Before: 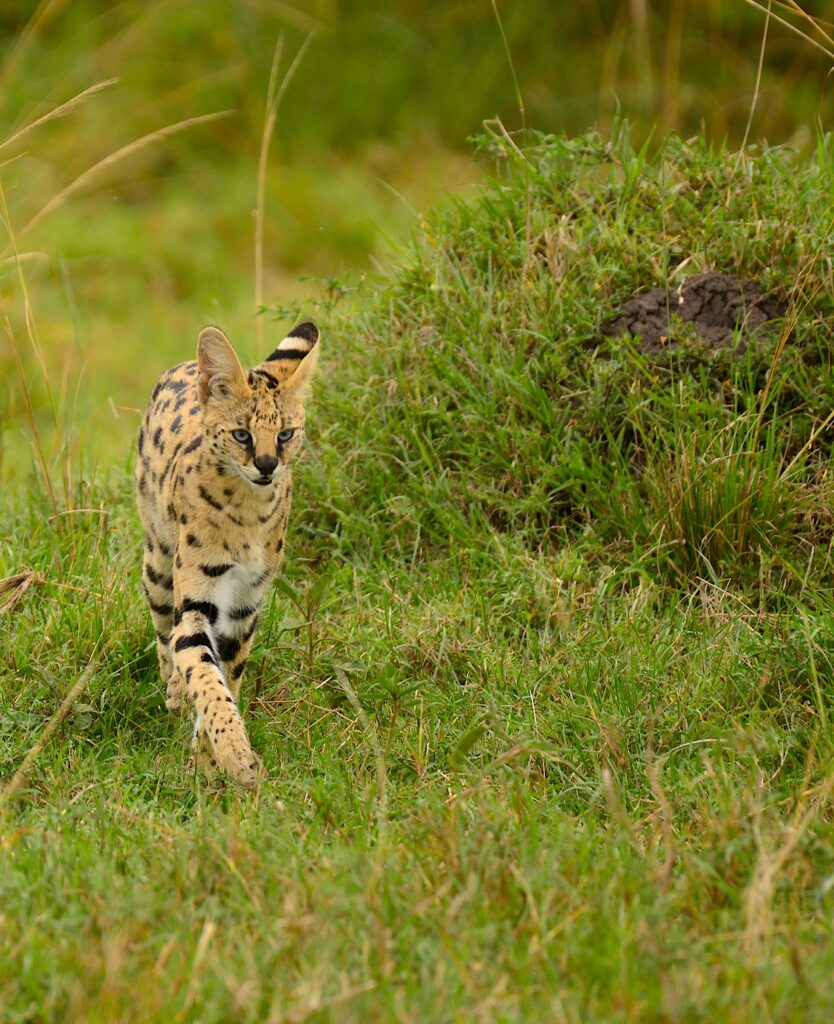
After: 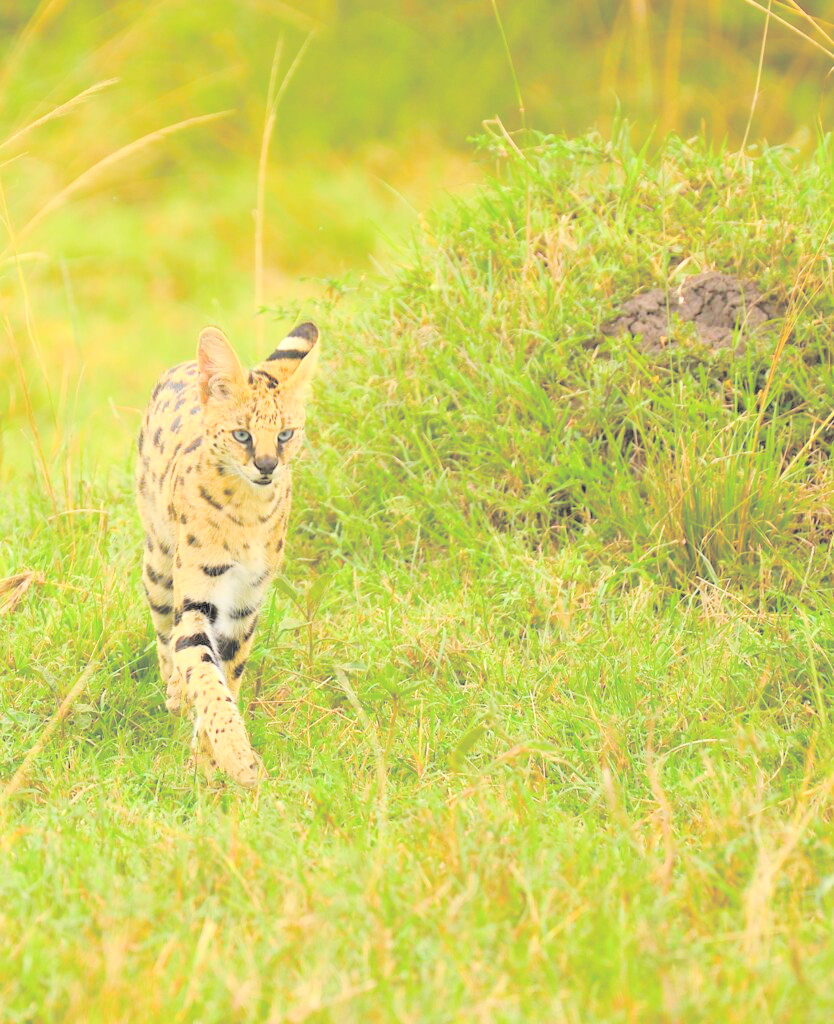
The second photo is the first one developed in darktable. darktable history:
exposure: exposure 0.197 EV, compensate highlight preservation false
contrast brightness saturation: brightness 1
color balance rgb: linear chroma grading › shadows 32%, linear chroma grading › global chroma -2%, linear chroma grading › mid-tones 4%, perceptual saturation grading › global saturation -2%, perceptual saturation grading › highlights -8%, perceptual saturation grading › mid-tones 8%, perceptual saturation grading › shadows 4%, perceptual brilliance grading › highlights 8%, perceptual brilliance grading › mid-tones 4%, perceptual brilliance grading › shadows 2%, global vibrance 16%, saturation formula JzAzBz (2021)
